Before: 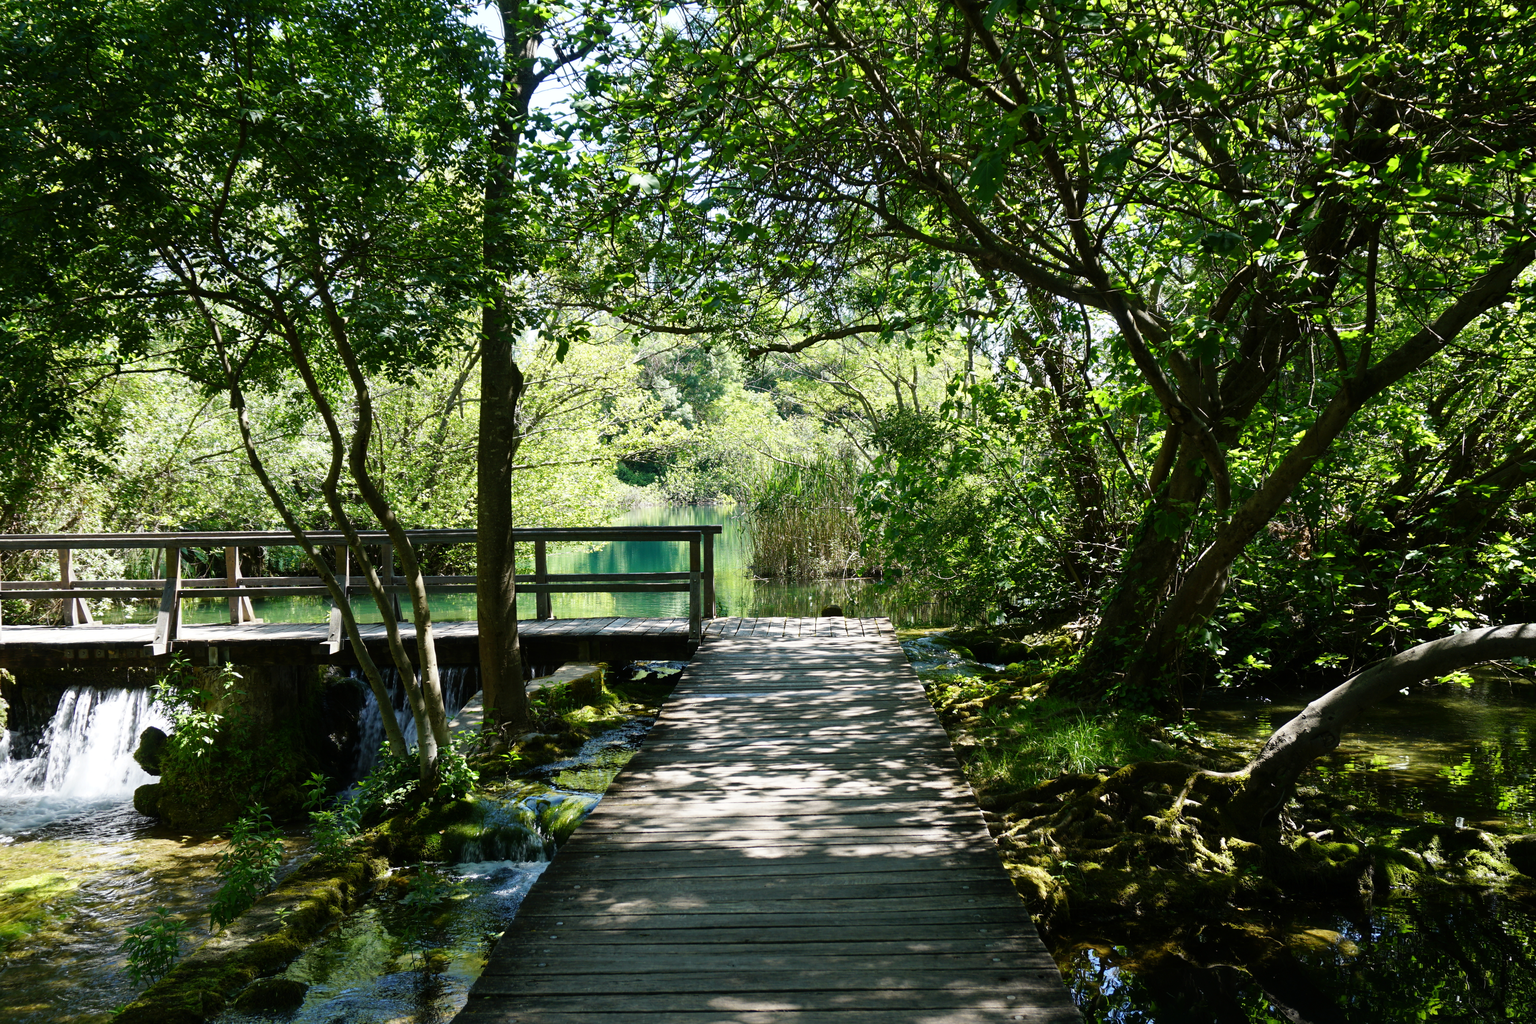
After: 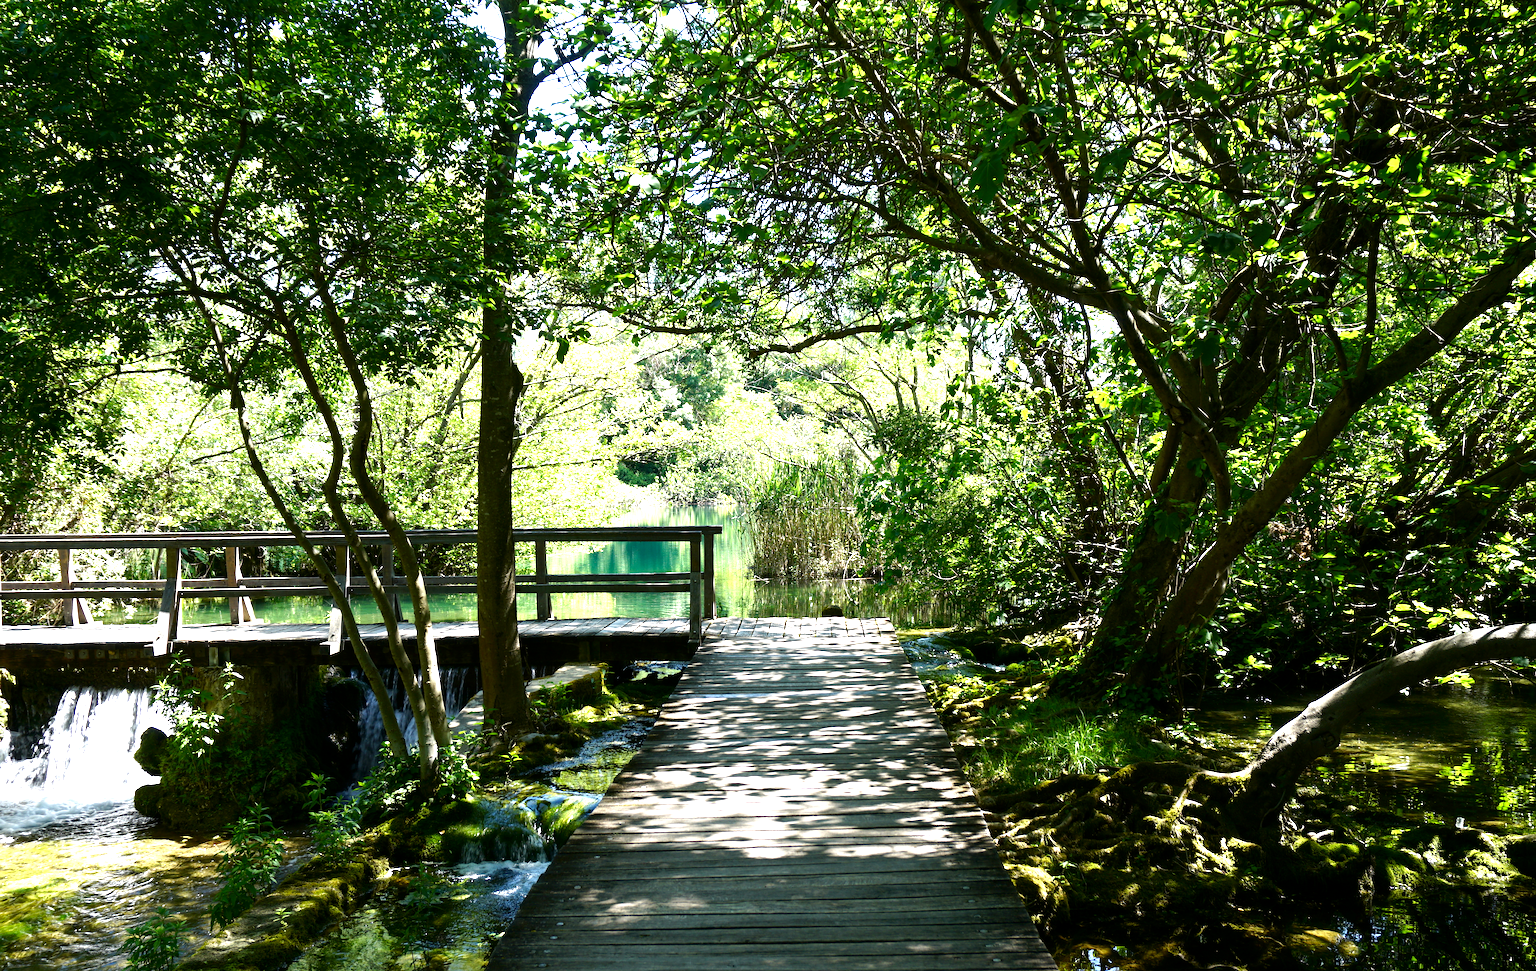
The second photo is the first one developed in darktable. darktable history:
exposure: black level correction 0.001, exposure 0.955 EV, compensate exposure bias true, compensate highlight preservation false
crop and rotate: top 0.001%, bottom 5.128%
contrast brightness saturation: brightness -0.099
